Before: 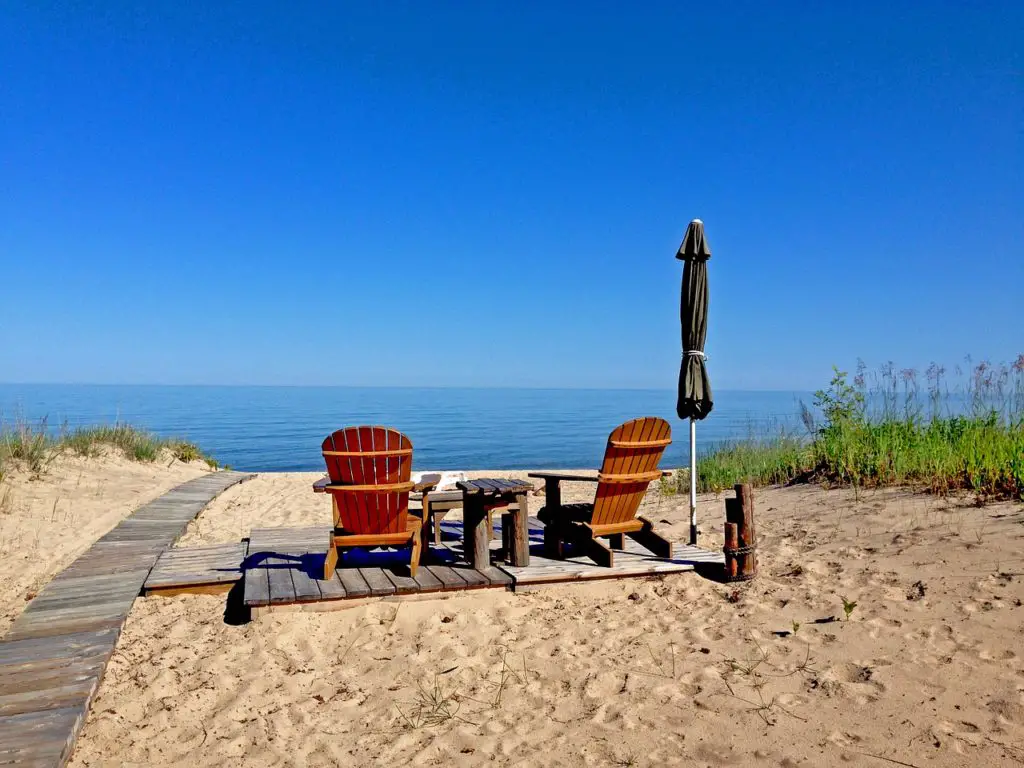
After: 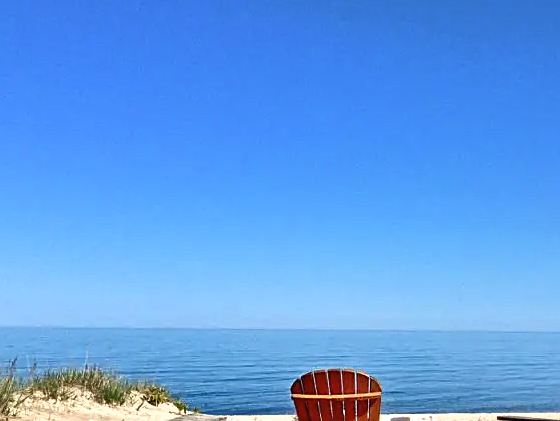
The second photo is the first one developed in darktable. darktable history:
sharpen: on, module defaults
exposure: exposure 0.559 EV, compensate highlight preservation false
crop and rotate: left 3.047%, top 7.509%, right 42.236%, bottom 37.598%
color balance: on, module defaults
shadows and highlights: low approximation 0.01, soften with gaussian
color contrast: green-magenta contrast 0.84, blue-yellow contrast 0.86
